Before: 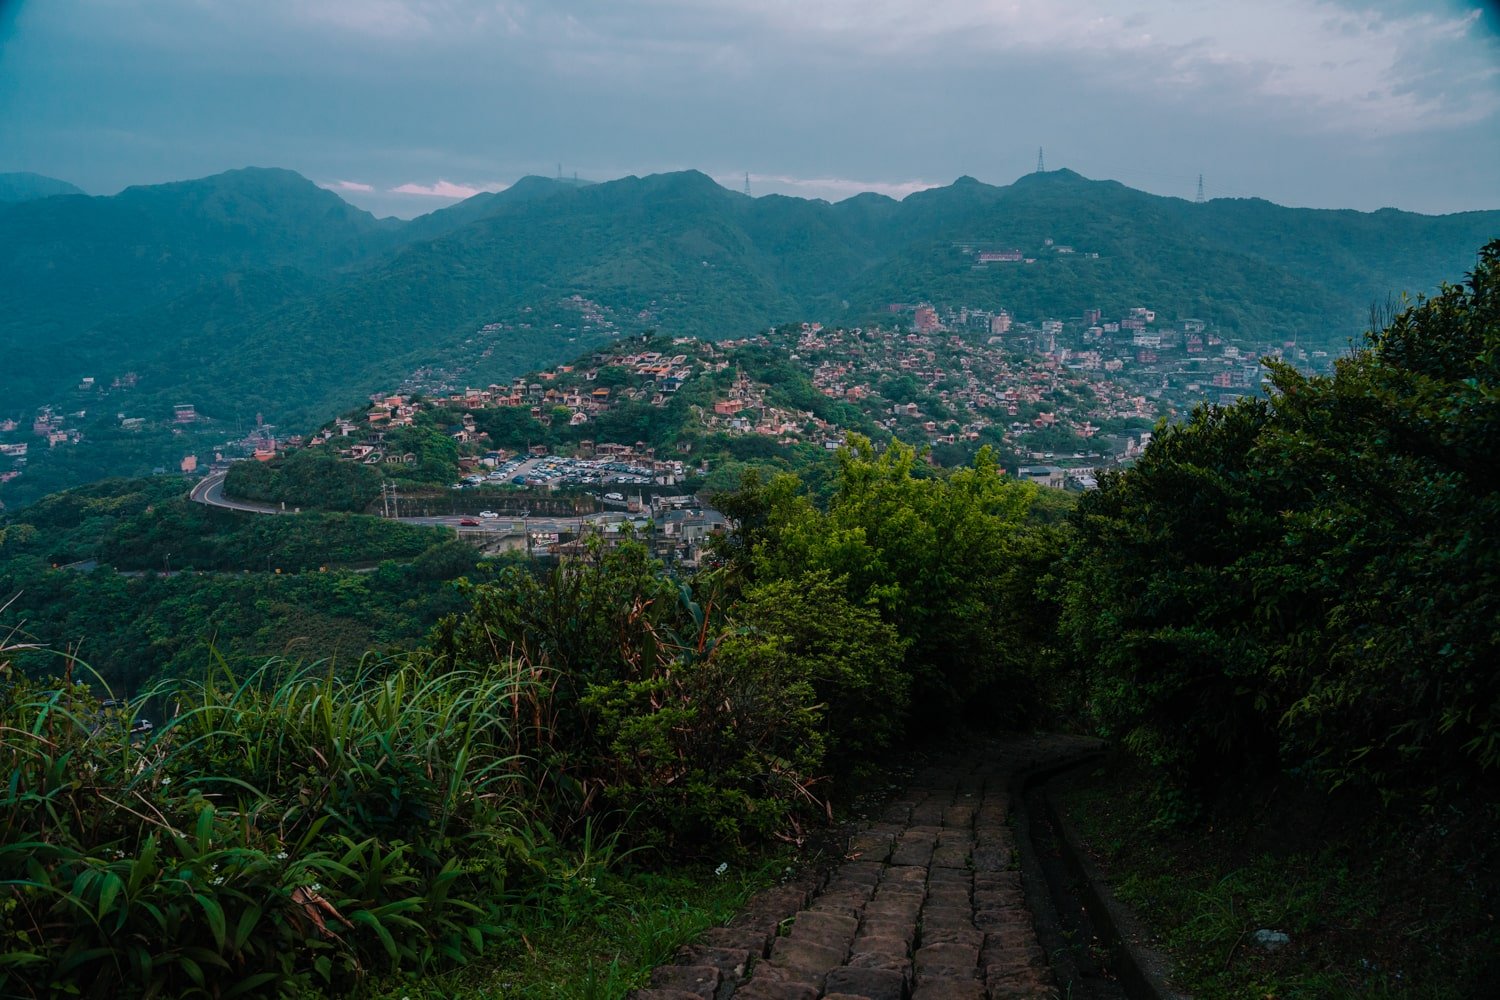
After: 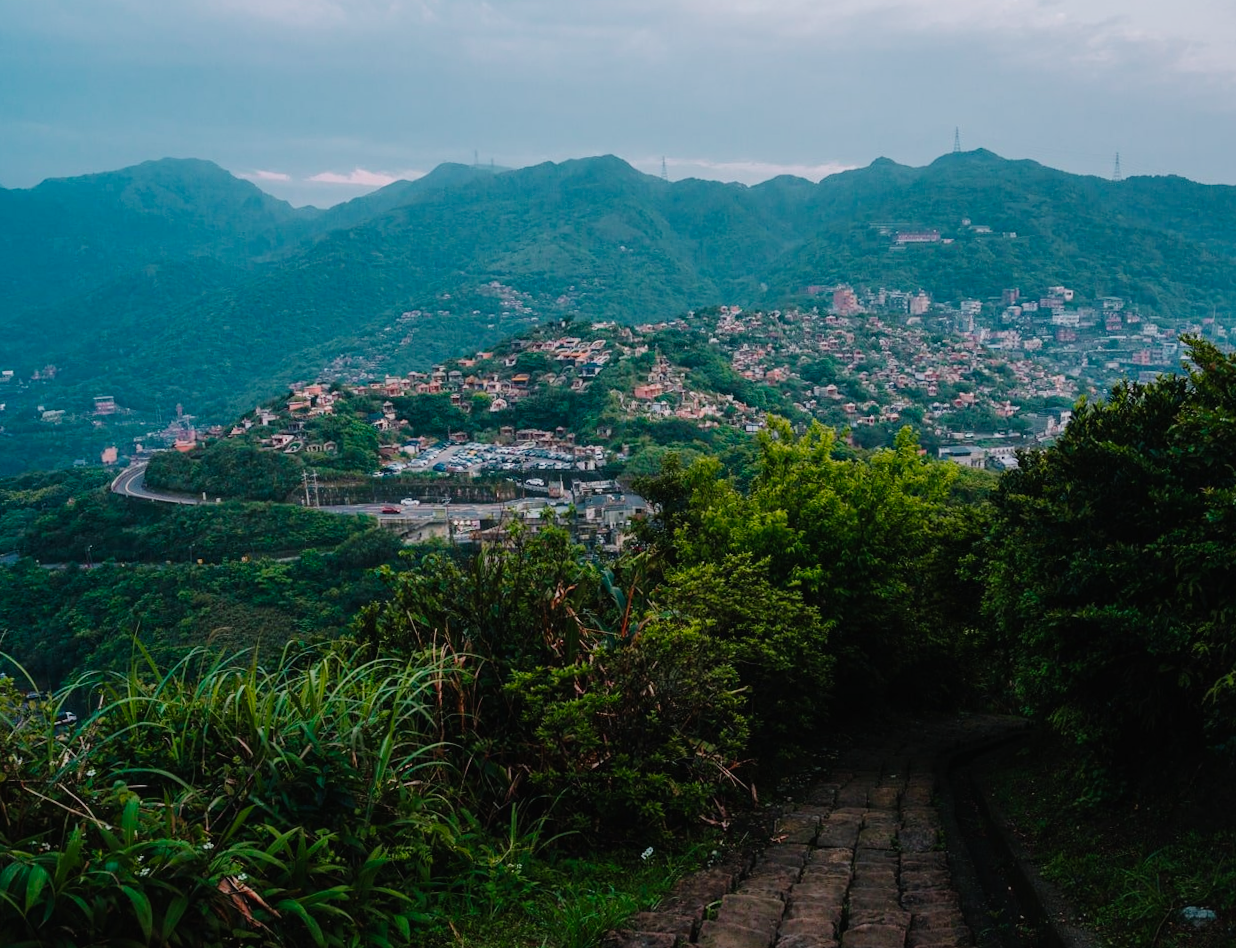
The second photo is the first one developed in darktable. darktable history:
crop and rotate: angle 0.777°, left 4.396%, top 0.67%, right 11.497%, bottom 2.552%
tone equalizer: edges refinement/feathering 500, mask exposure compensation -1.57 EV, preserve details no
tone curve: curves: ch0 [(0, 0.01) (0.052, 0.045) (0.136, 0.133) (0.29, 0.332) (0.453, 0.531) (0.676, 0.751) (0.89, 0.919) (1, 1)]; ch1 [(0, 0) (0.094, 0.081) (0.285, 0.299) (0.385, 0.403) (0.446, 0.443) (0.502, 0.5) (0.544, 0.552) (0.589, 0.612) (0.722, 0.728) (1, 1)]; ch2 [(0, 0) (0.257, 0.217) (0.43, 0.421) (0.498, 0.507) (0.531, 0.544) (0.56, 0.579) (0.625, 0.642) (1, 1)], preserve colors none
